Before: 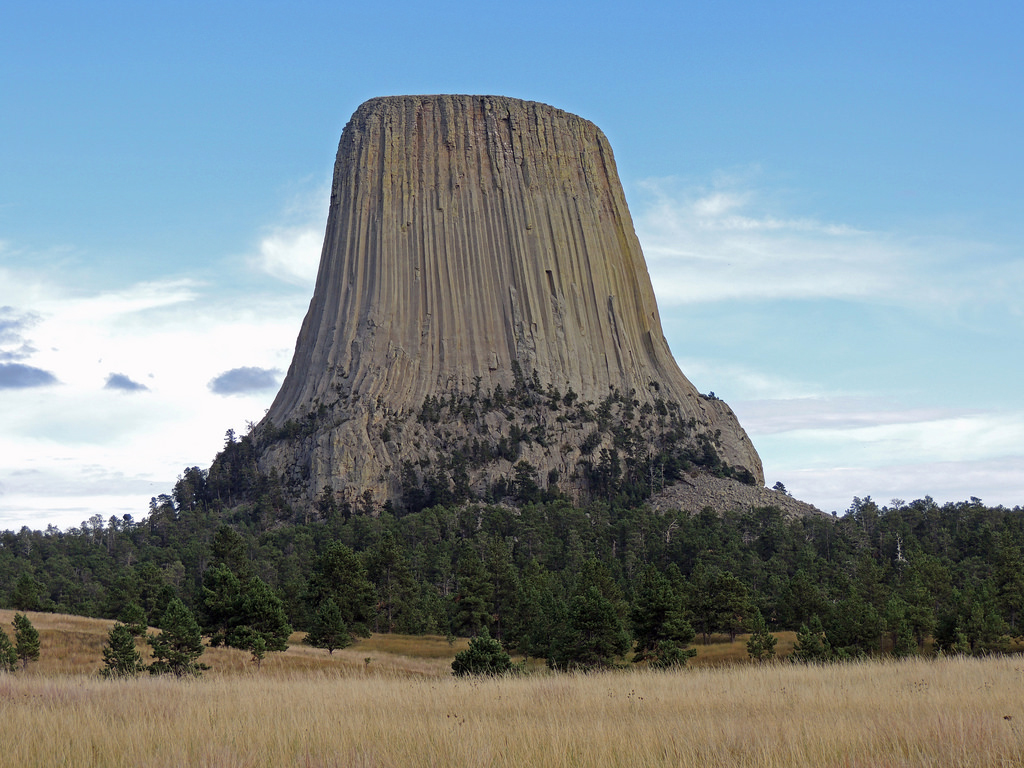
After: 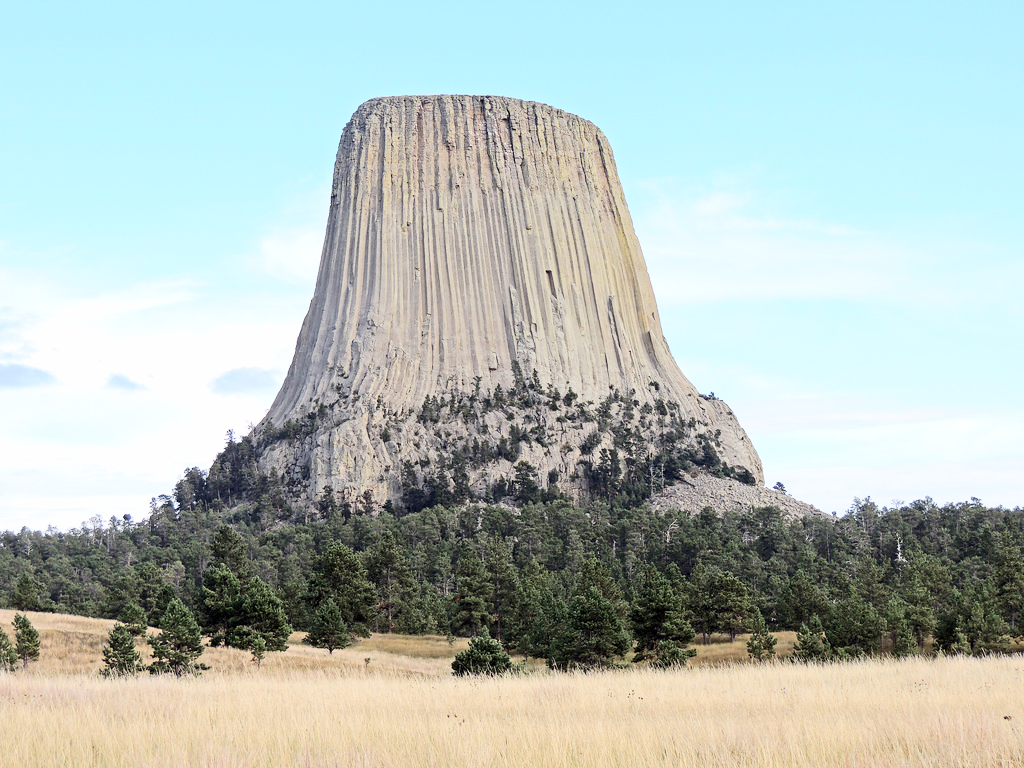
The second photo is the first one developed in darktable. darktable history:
tone curve: curves: ch0 [(0, 0) (0.003, 0.003) (0.011, 0.013) (0.025, 0.028) (0.044, 0.05) (0.069, 0.078) (0.1, 0.113) (0.136, 0.153) (0.177, 0.2) (0.224, 0.271) (0.277, 0.374) (0.335, 0.47) (0.399, 0.574) (0.468, 0.688) (0.543, 0.79) (0.623, 0.859) (0.709, 0.919) (0.801, 0.957) (0.898, 0.978) (1, 1)], color space Lab, independent channels, preserve colors none
